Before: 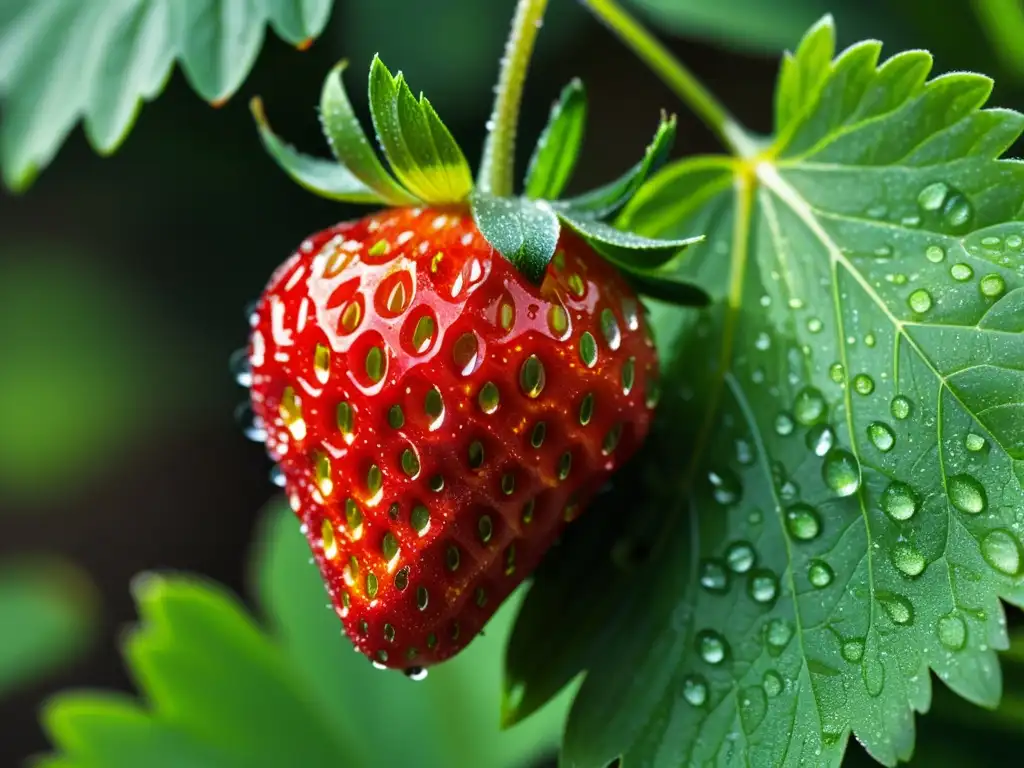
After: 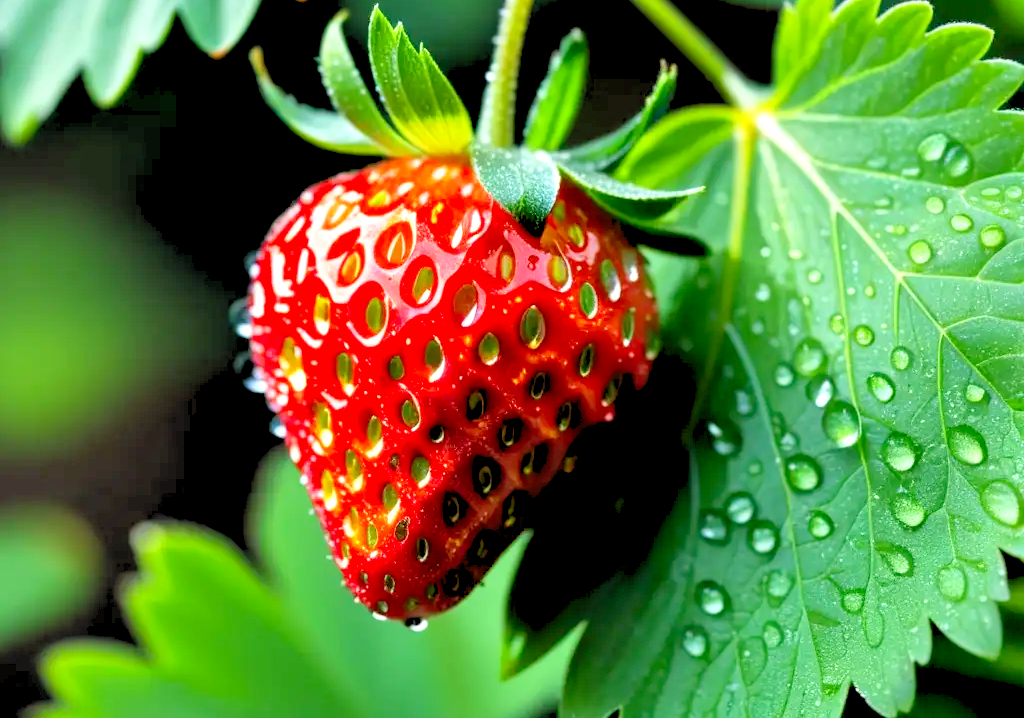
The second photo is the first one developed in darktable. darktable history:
exposure: black level correction 0.003, exposure 0.389 EV, compensate highlight preservation false
crop and rotate: top 6.41%
levels: levels [0.093, 0.434, 0.988]
